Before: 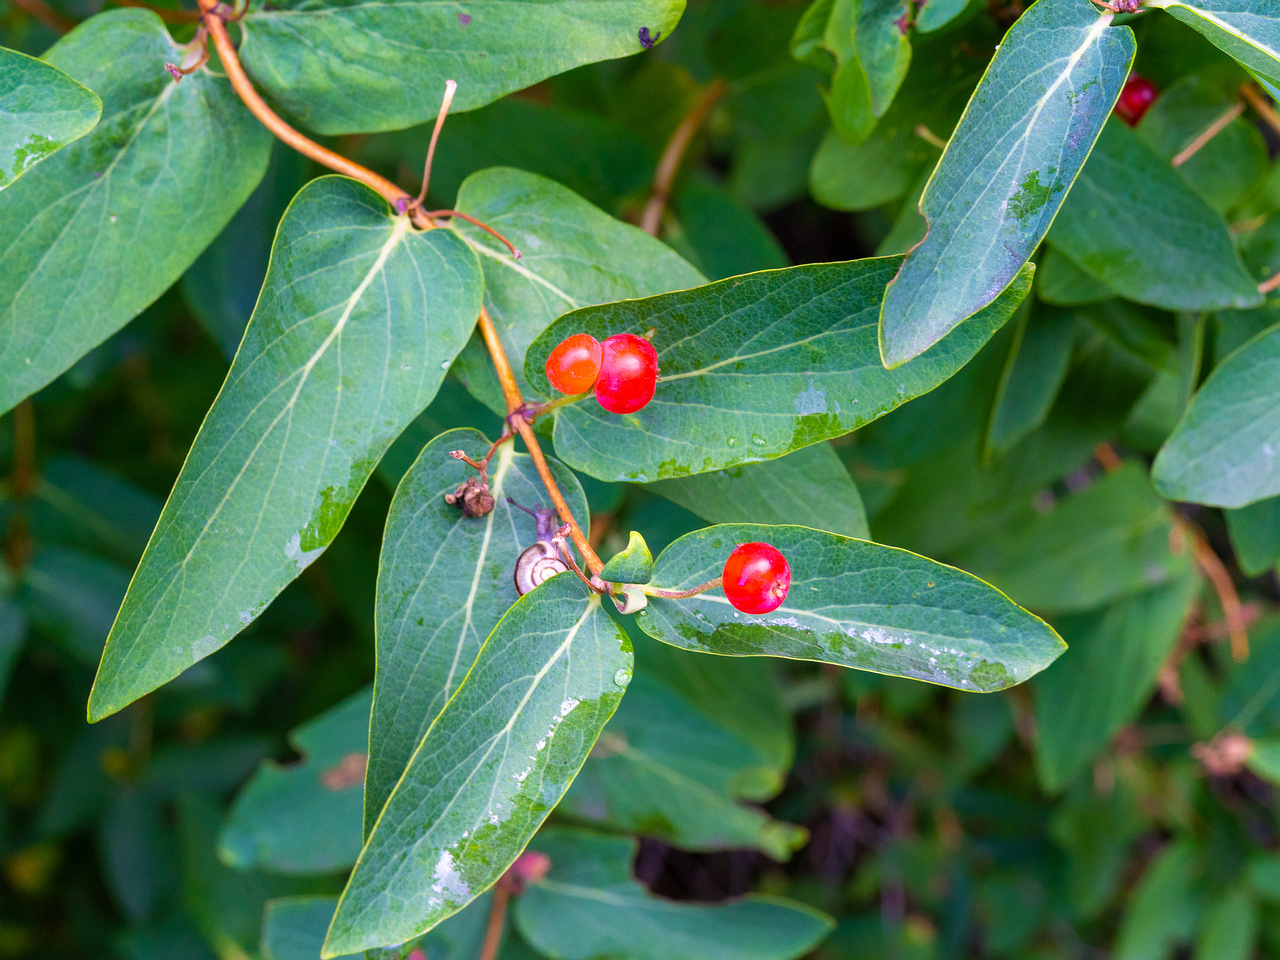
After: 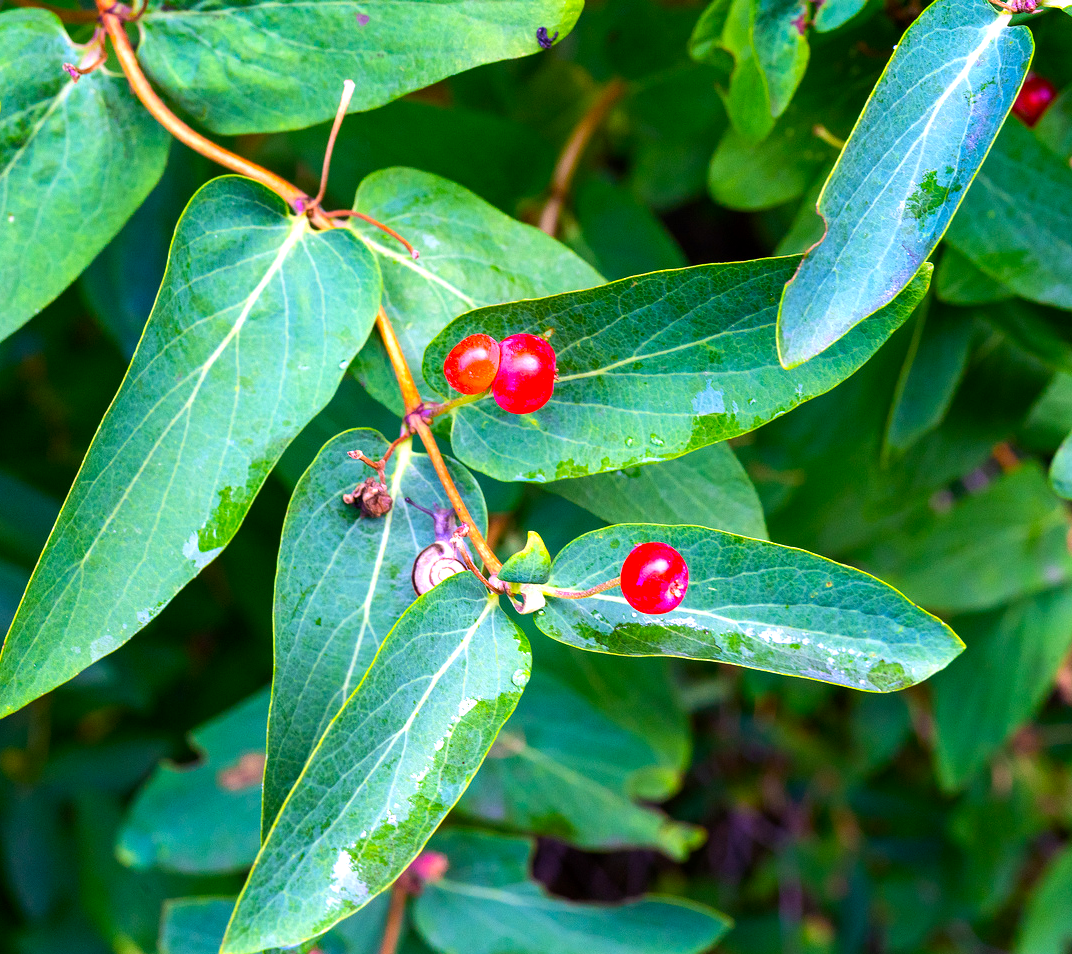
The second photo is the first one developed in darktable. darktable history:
exposure: black level correction 0.001, exposure 0.191 EV, compensate highlight preservation false
white balance: red 0.982, blue 1.018
contrast brightness saturation: contrast 0.09, saturation 0.28
tone equalizer: -8 EV -0.417 EV, -7 EV -0.389 EV, -6 EV -0.333 EV, -5 EV -0.222 EV, -3 EV 0.222 EV, -2 EV 0.333 EV, -1 EV 0.389 EV, +0 EV 0.417 EV, edges refinement/feathering 500, mask exposure compensation -1.57 EV, preserve details no
crop: left 8.026%, right 7.374%
